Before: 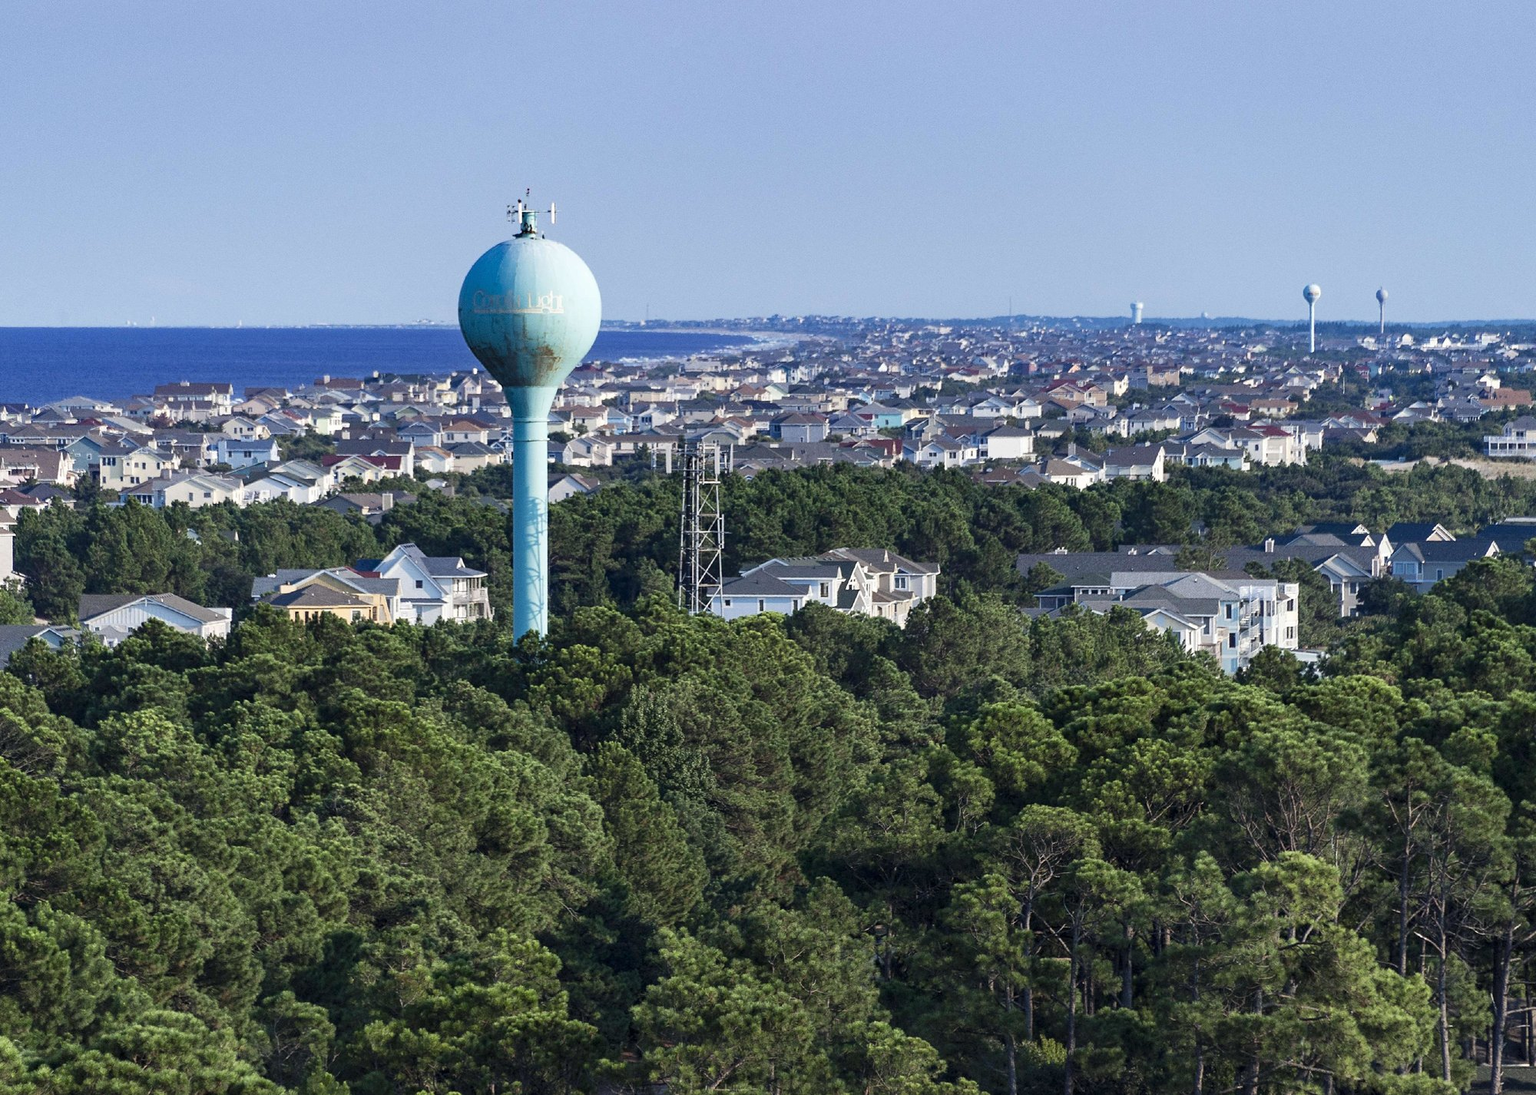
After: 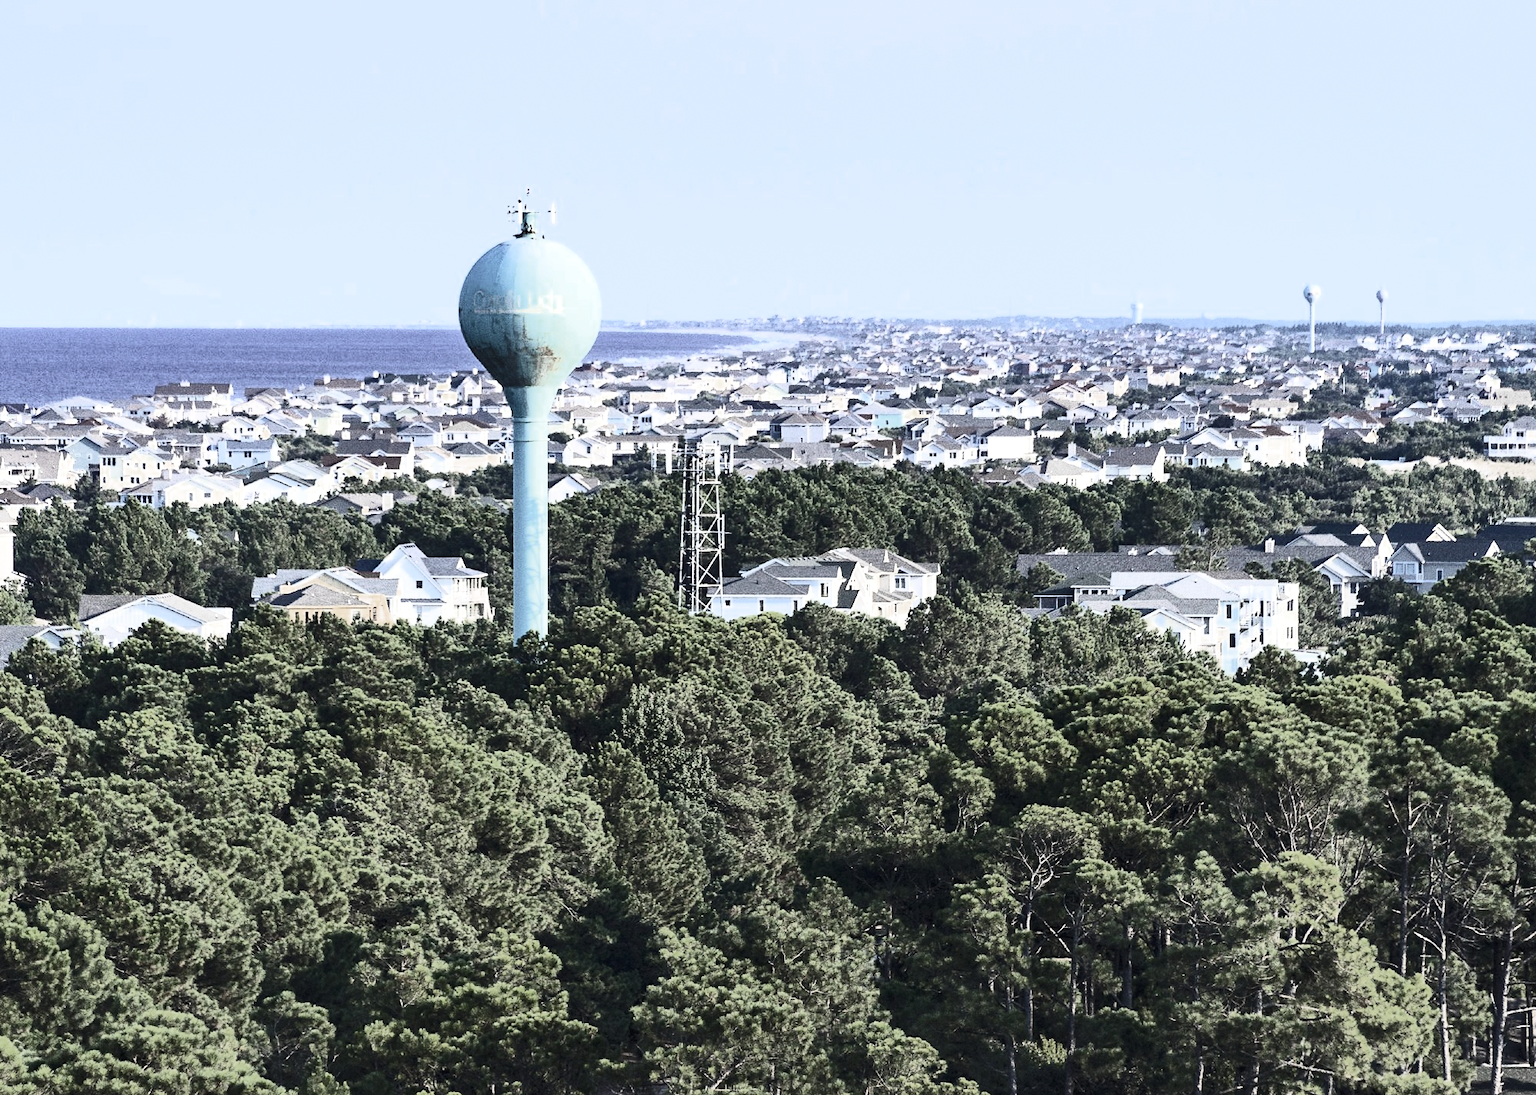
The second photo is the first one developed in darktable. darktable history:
color zones: curves: ch0 [(0, 0.487) (0.241, 0.395) (0.434, 0.373) (0.658, 0.412) (0.838, 0.487)]; ch1 [(0, 0) (0.053, 0.053) (0.211, 0.202) (0.579, 0.259) (0.781, 0.241)]
exposure: black level correction 0, exposure 0.7 EV, compensate exposure bias true, compensate highlight preservation false
contrast brightness saturation: contrast 0.62, brightness 0.34, saturation 0.14
levels: mode automatic, gray 50.8%
